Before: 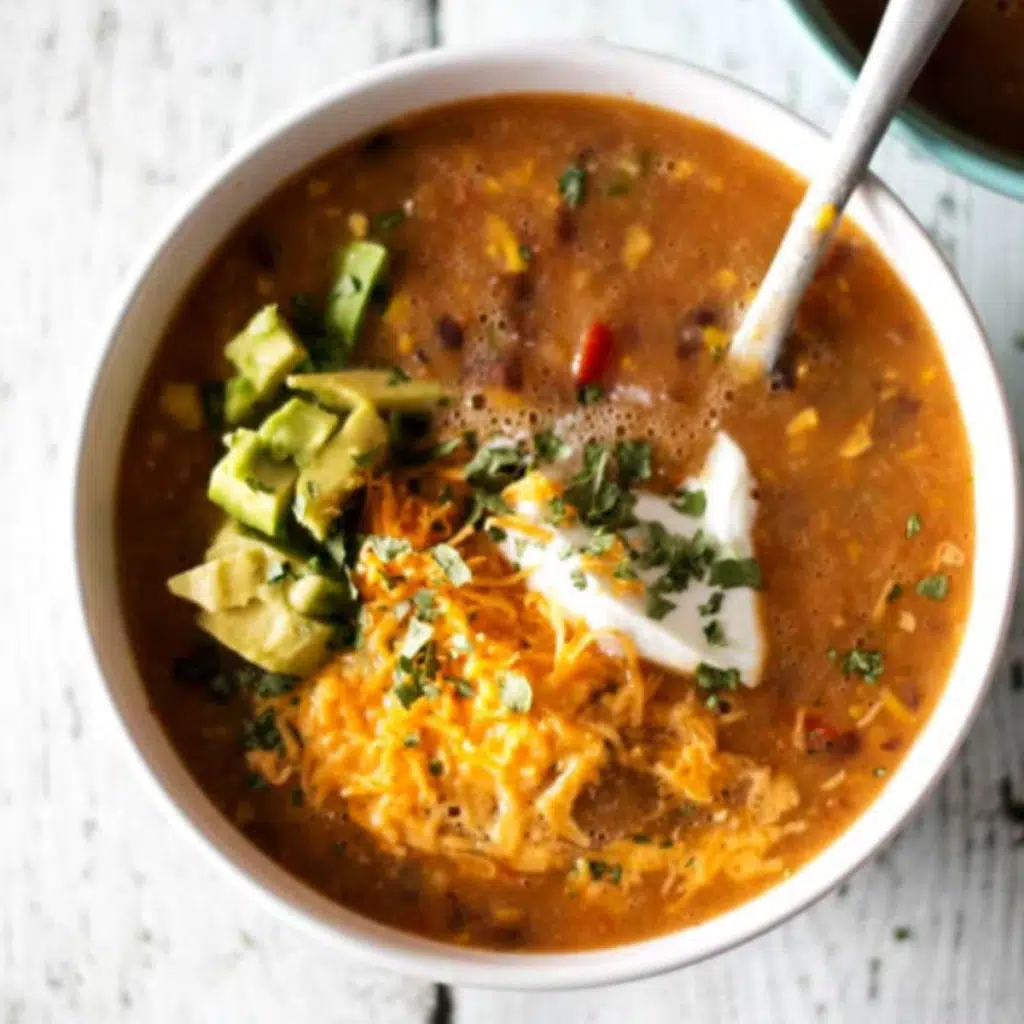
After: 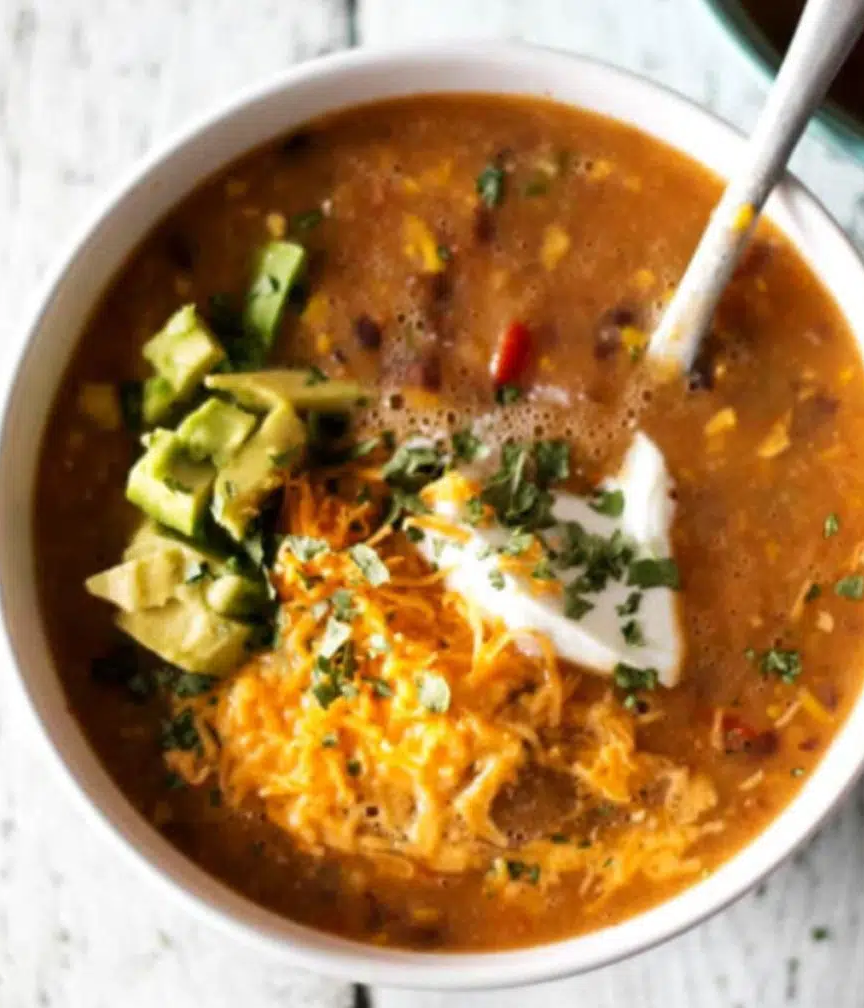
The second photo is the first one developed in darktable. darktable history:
crop: left 8.026%, right 7.374%
rgb levels: preserve colors max RGB
